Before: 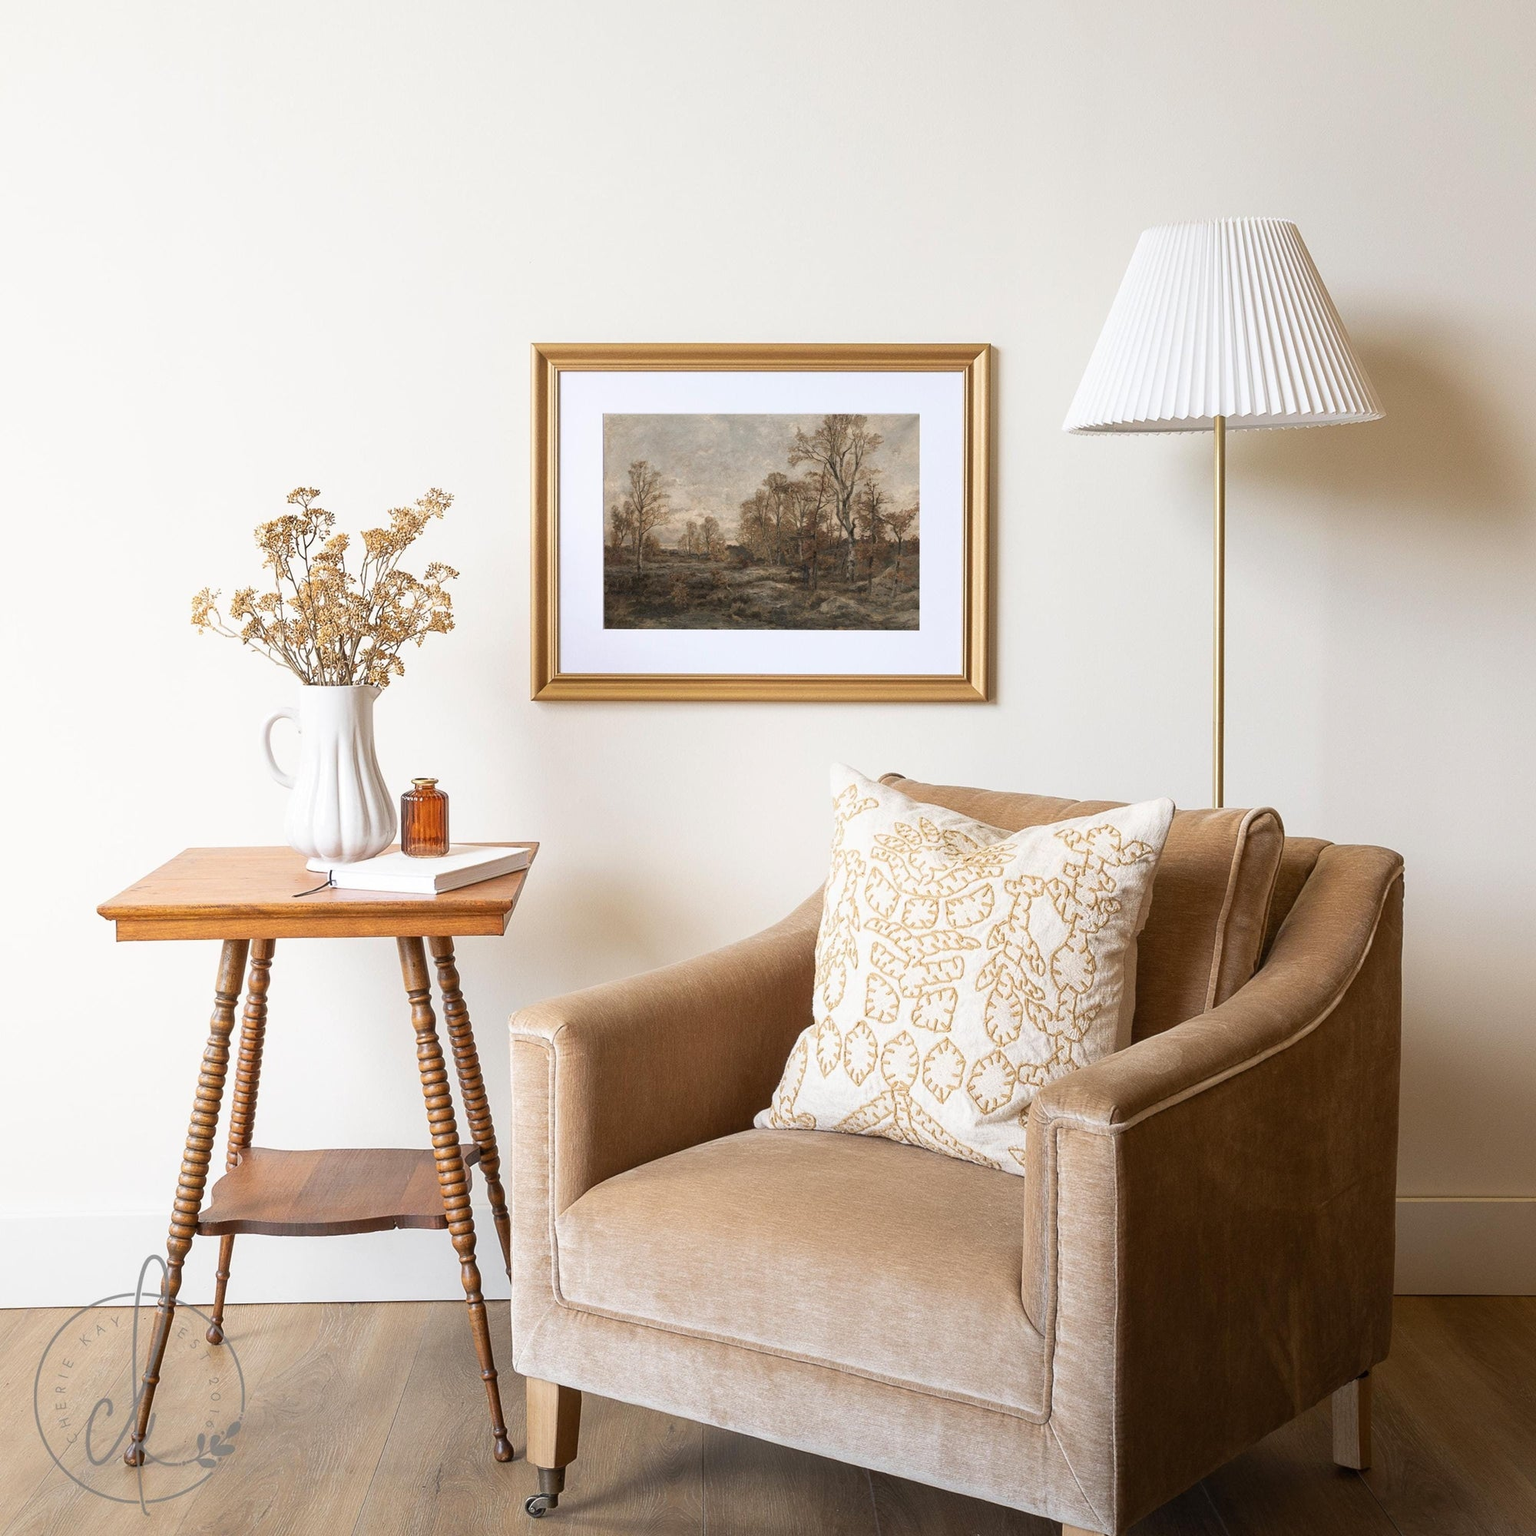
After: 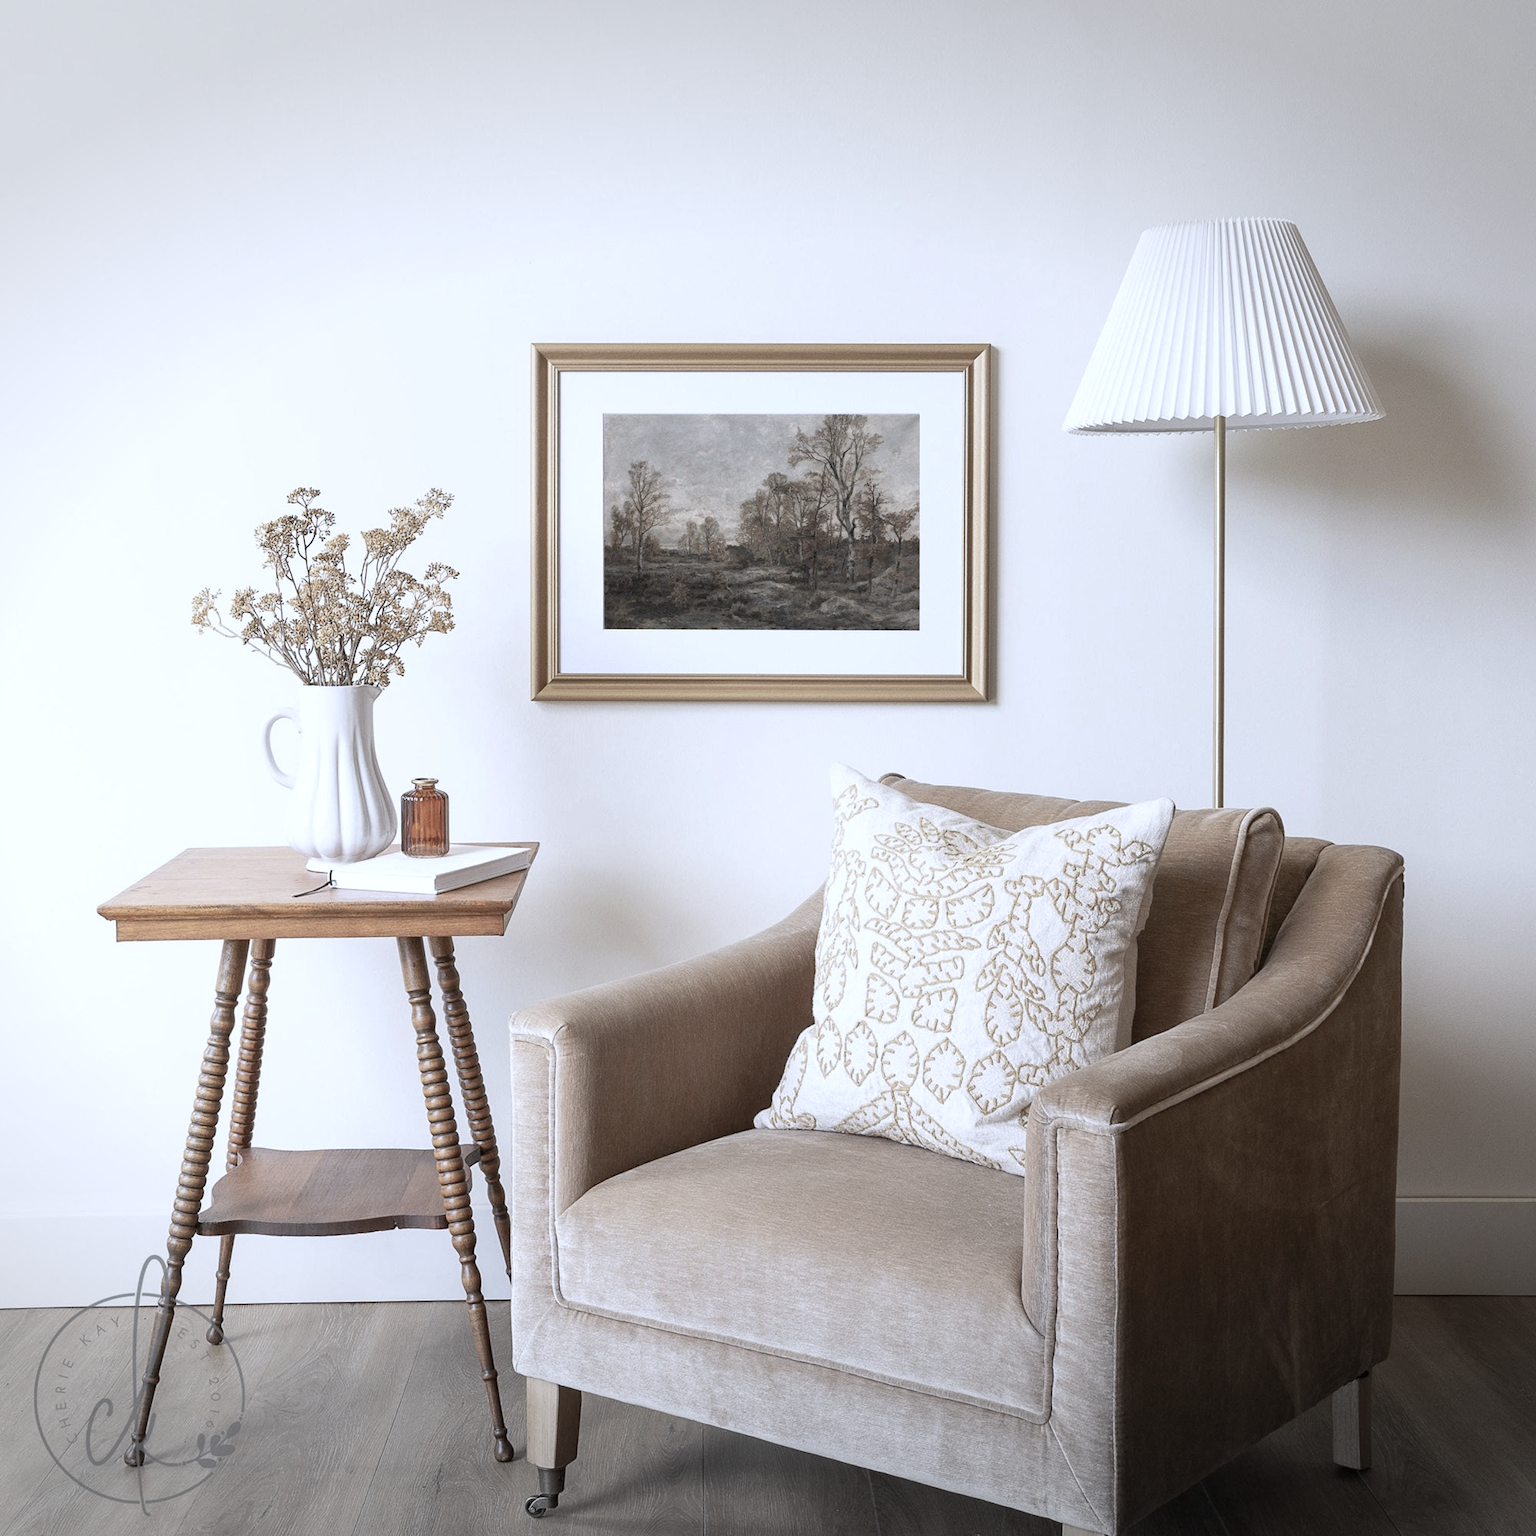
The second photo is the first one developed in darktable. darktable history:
color balance rgb: linear chroma grading › global chroma -16.06%, perceptual saturation grading › global saturation -32.85%, global vibrance -23.56%
vignetting: fall-off start 100%, brightness -0.282, width/height ratio 1.31
white balance: red 0.948, green 1.02, blue 1.176
